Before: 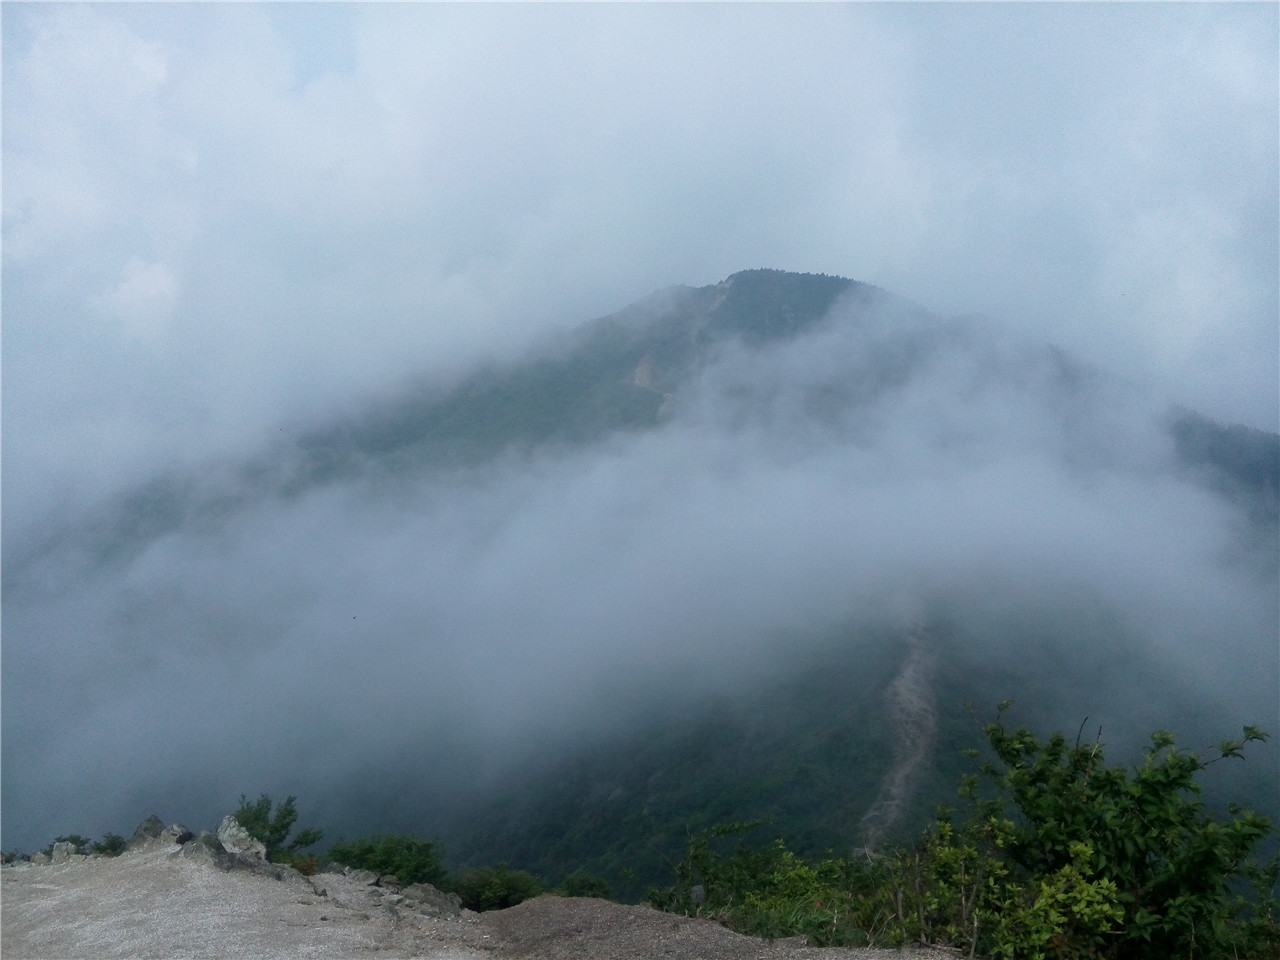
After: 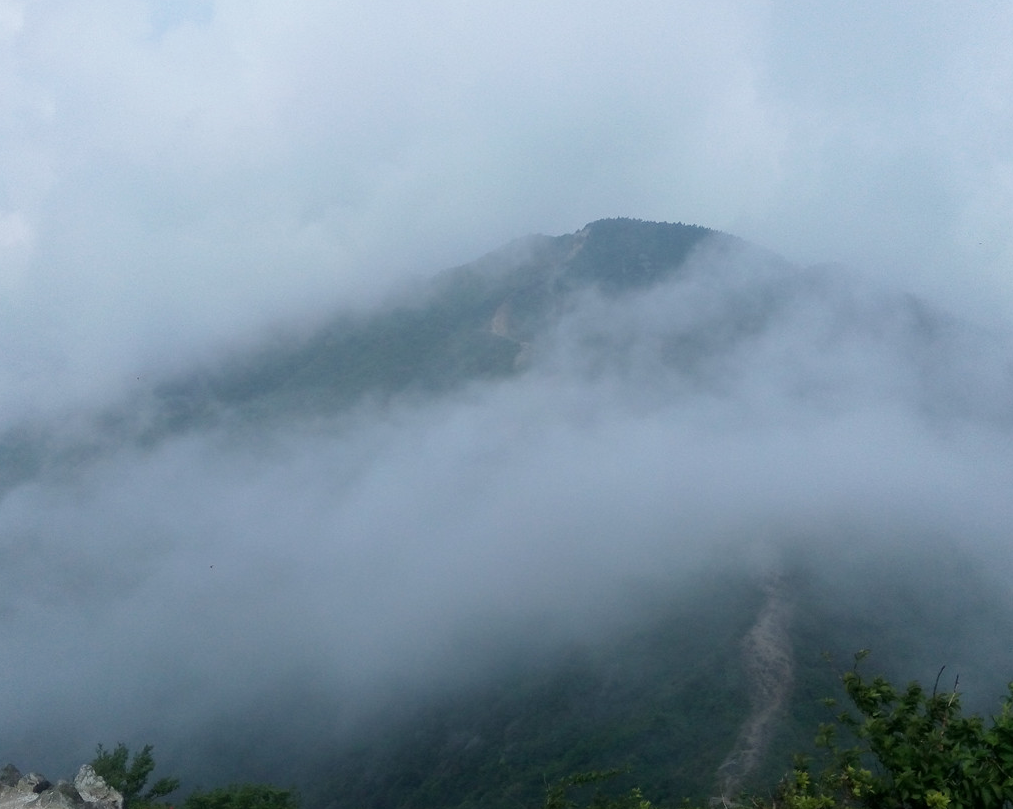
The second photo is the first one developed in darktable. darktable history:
base curve: curves: ch0 [(0, 0) (0.283, 0.295) (1, 1)], preserve colors none
white balance: emerald 1
crop: left 11.225%, top 5.381%, right 9.565%, bottom 10.314%
